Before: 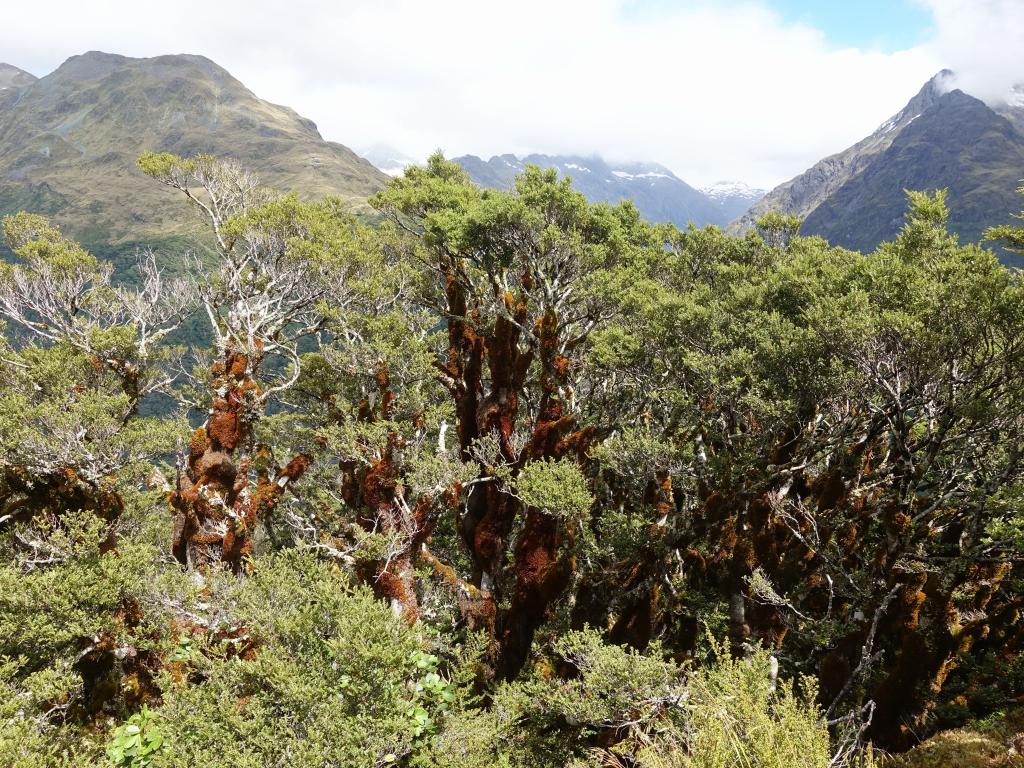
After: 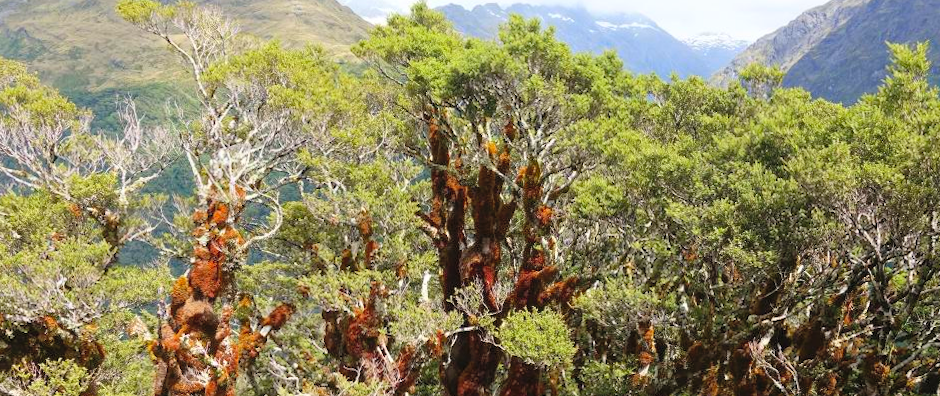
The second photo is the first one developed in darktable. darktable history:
contrast brightness saturation: contrast 0.07, brightness 0.18, saturation 0.4
crop: left 1.744%, top 19.225%, right 5.069%, bottom 28.357%
rotate and perspective: rotation 0.174°, lens shift (vertical) 0.013, lens shift (horizontal) 0.019, shear 0.001, automatic cropping original format, crop left 0.007, crop right 0.991, crop top 0.016, crop bottom 0.997
